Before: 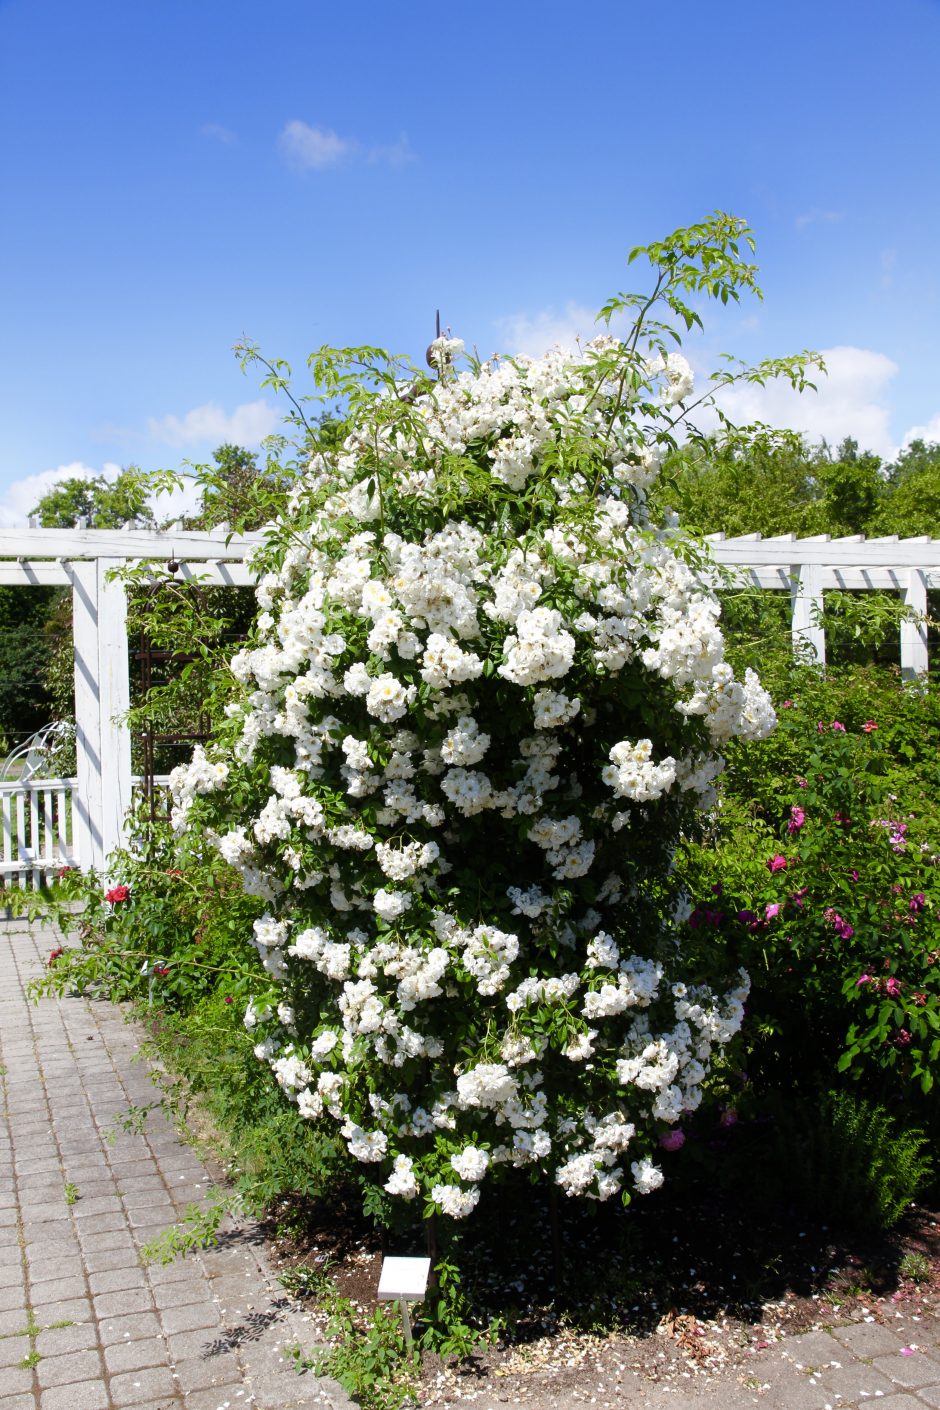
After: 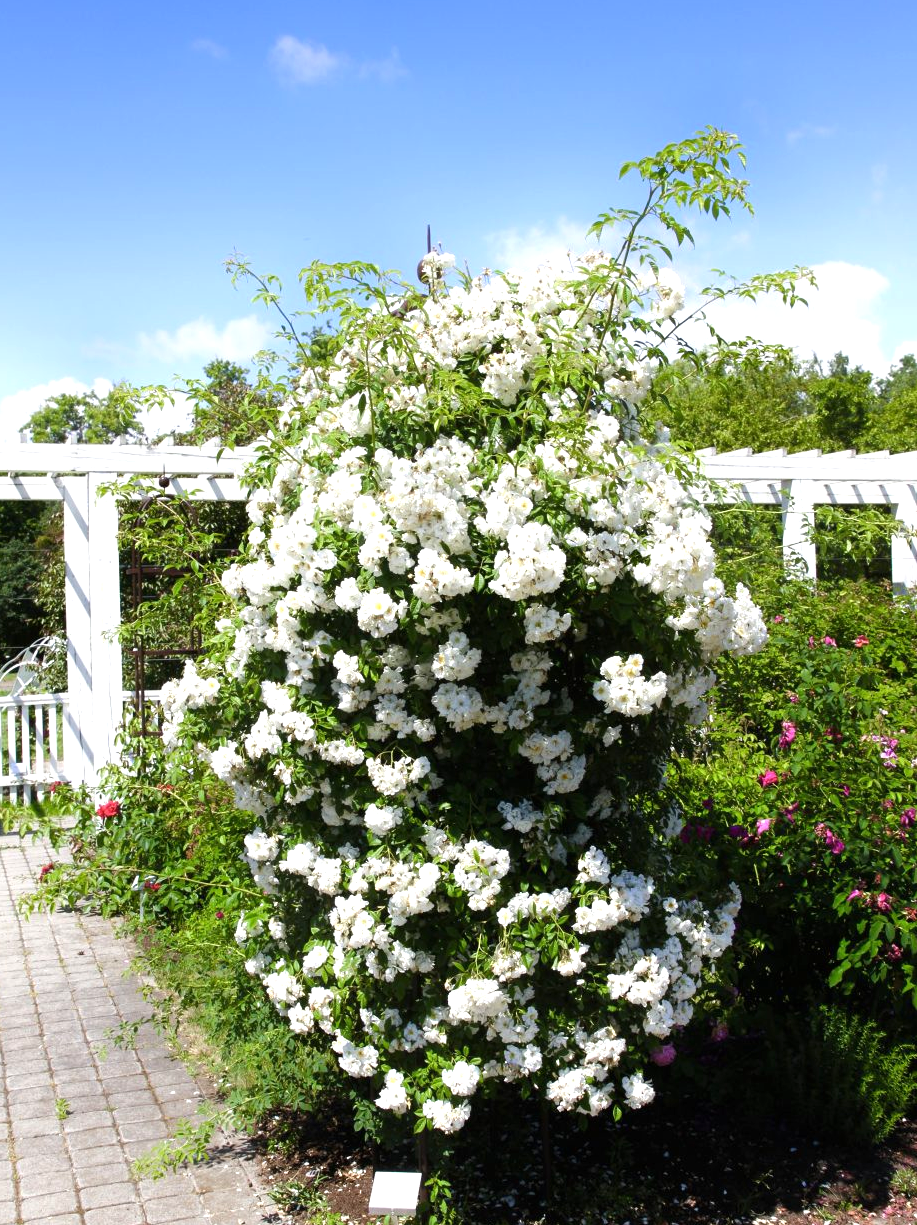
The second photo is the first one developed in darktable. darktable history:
exposure: black level correction 0, exposure 0.498 EV, compensate exposure bias true, compensate highlight preservation false
crop: left 1.06%, top 6.088%, right 1.364%, bottom 7.028%
